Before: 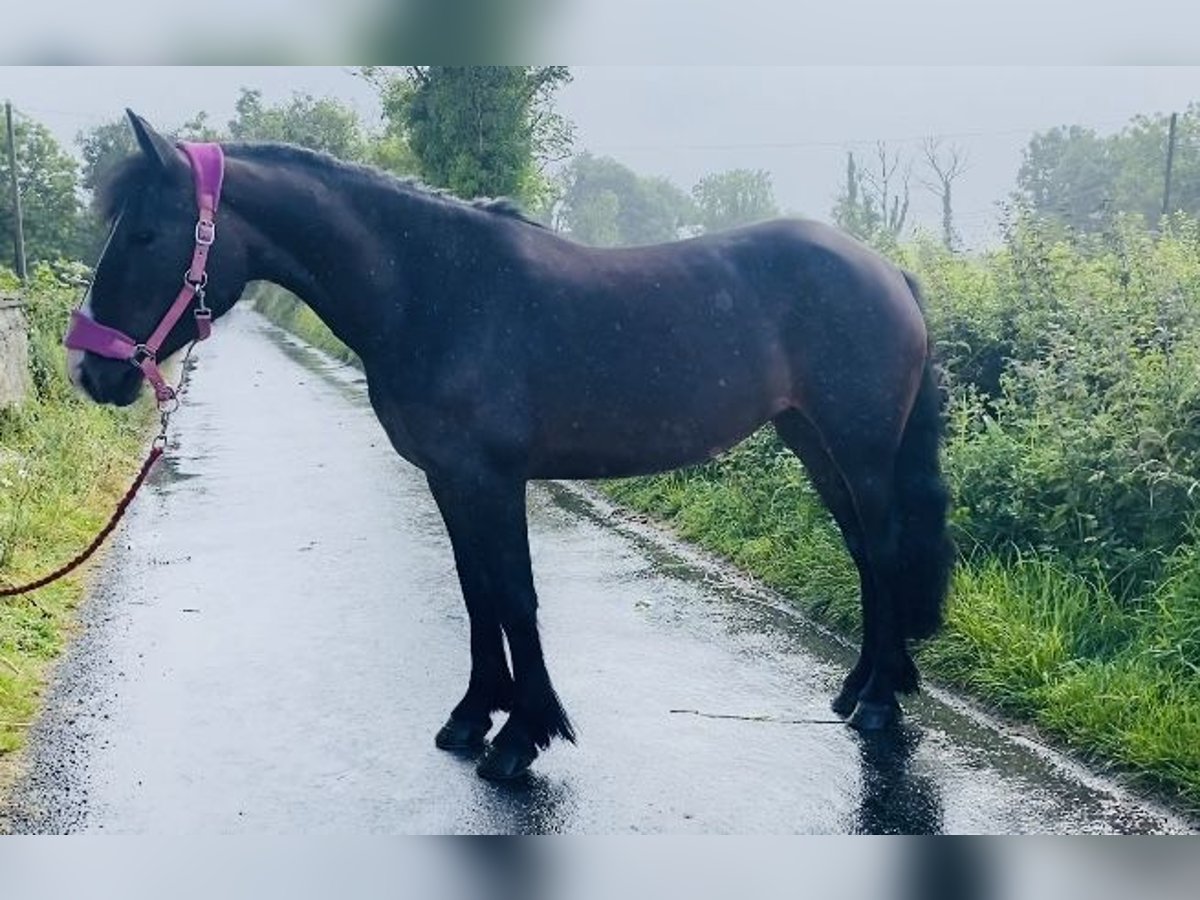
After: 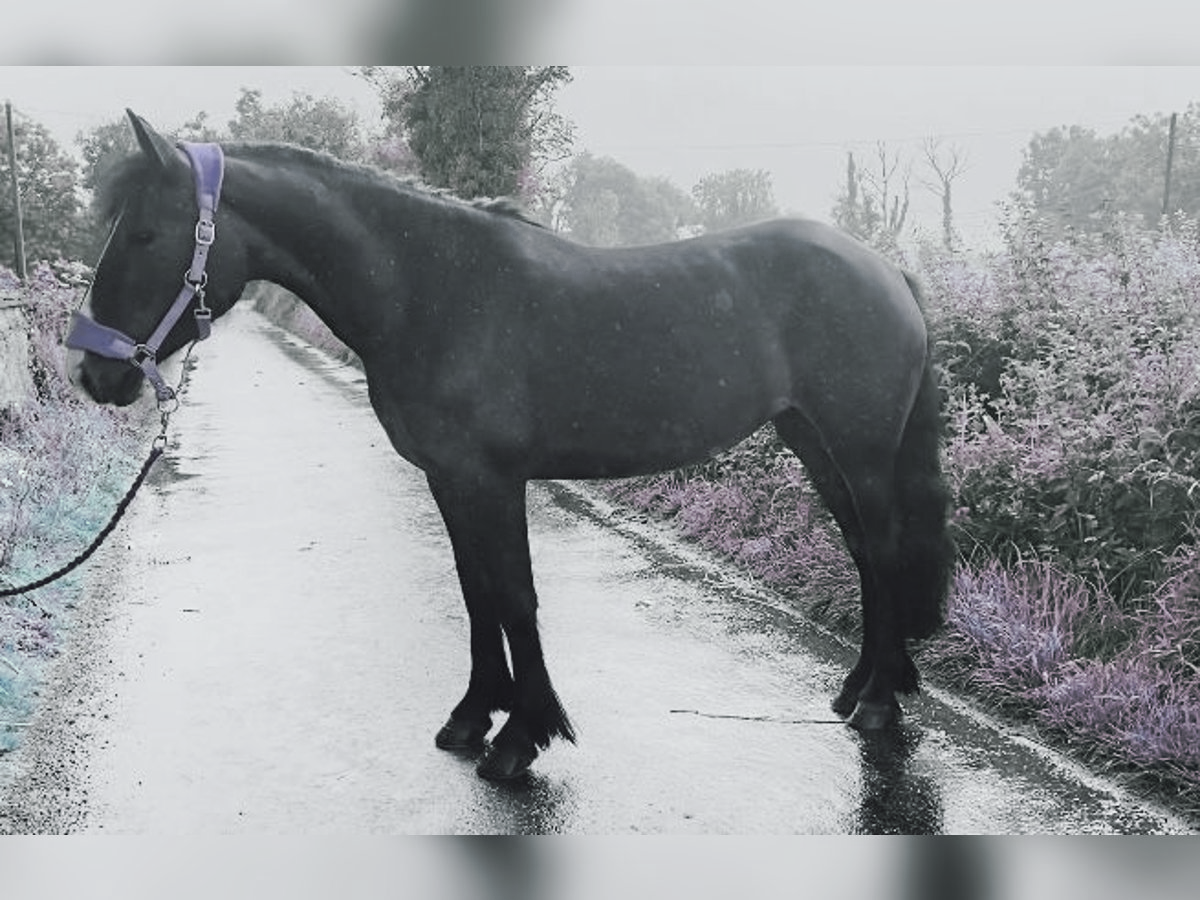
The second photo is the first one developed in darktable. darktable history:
tone curve: curves: ch0 [(0, 0) (0.003, 0.003) (0.011, 0.011) (0.025, 0.024) (0.044, 0.043) (0.069, 0.068) (0.1, 0.097) (0.136, 0.132) (0.177, 0.173) (0.224, 0.219) (0.277, 0.27) (0.335, 0.327) (0.399, 0.389) (0.468, 0.456) (0.543, 0.547) (0.623, 0.626) (0.709, 0.711) (0.801, 0.802) (0.898, 0.898) (1, 1)], preserve colors none
color look up table: target L [93.7, 90.59, 96.68, 80.31, 88.61, 80.93, 92.25, 80.28, 81.44, 85.06, 62.18, 53.94, 62.15, 52.77, 47.79, 52.96, 41.65, 15.53, 90.65, 89.32, 87.91, 79.56, 76.21, 73.49, 79.01, 69.98, 53.87, 64.79, 49.61, 38.55, 27.04, 14.68, 95.55, 77.79, 77.31, 88.38, 67.85, 76.8, 58.99, 89.06, 59.11, 74.59, 33.78, 50, 29.17, 91.78, 94.38, 76.69, 11.25], target a [-19.67, -44.94, -4.57, 17.8, 5.746, -30.08, -5.049, 11.41, -2.953, -16, 24.77, -1.701, -6.022, 7.173, 11.72, -21.67, -7.945, 0.031, -9.614, 2.759, -21.51, 6.017, -13.01, -5.078, 15.69, 3.93, -6.007, 13.69, -13.09, 8.059, 0.014, 4.882, 0.459, 4.79, 10.57, 3.959, 0.796, 1.449, 23.2, -2.743, 13.38, 5.648, 13, 0.679, 7.153, -14.69, -1.501, -7.696, 0.107], target b [7.23, 17.58, 5.782, -26.94, -5.46, 0.341, 20.5, -3.985, 2.244, 15.65, -21.44, -23.91, 14.02, -5.74, -12.06, 1.501, 6.634, -6.558, -1.705, -7.091, -8.668, -12.73, -16.6, -12.43, -28.46, -26.43, -0.881, -26.02, -10.35, -16.09, -3.367, -9.204, -3.021, -14.93, -31.75, -14.8, -4.279, -7.825, -59.64, -13.37, -34.96, -19.82, -34.71, -10.68, -22.04, 0.901, -5.325, -7.652, -2.229], num patches 49
